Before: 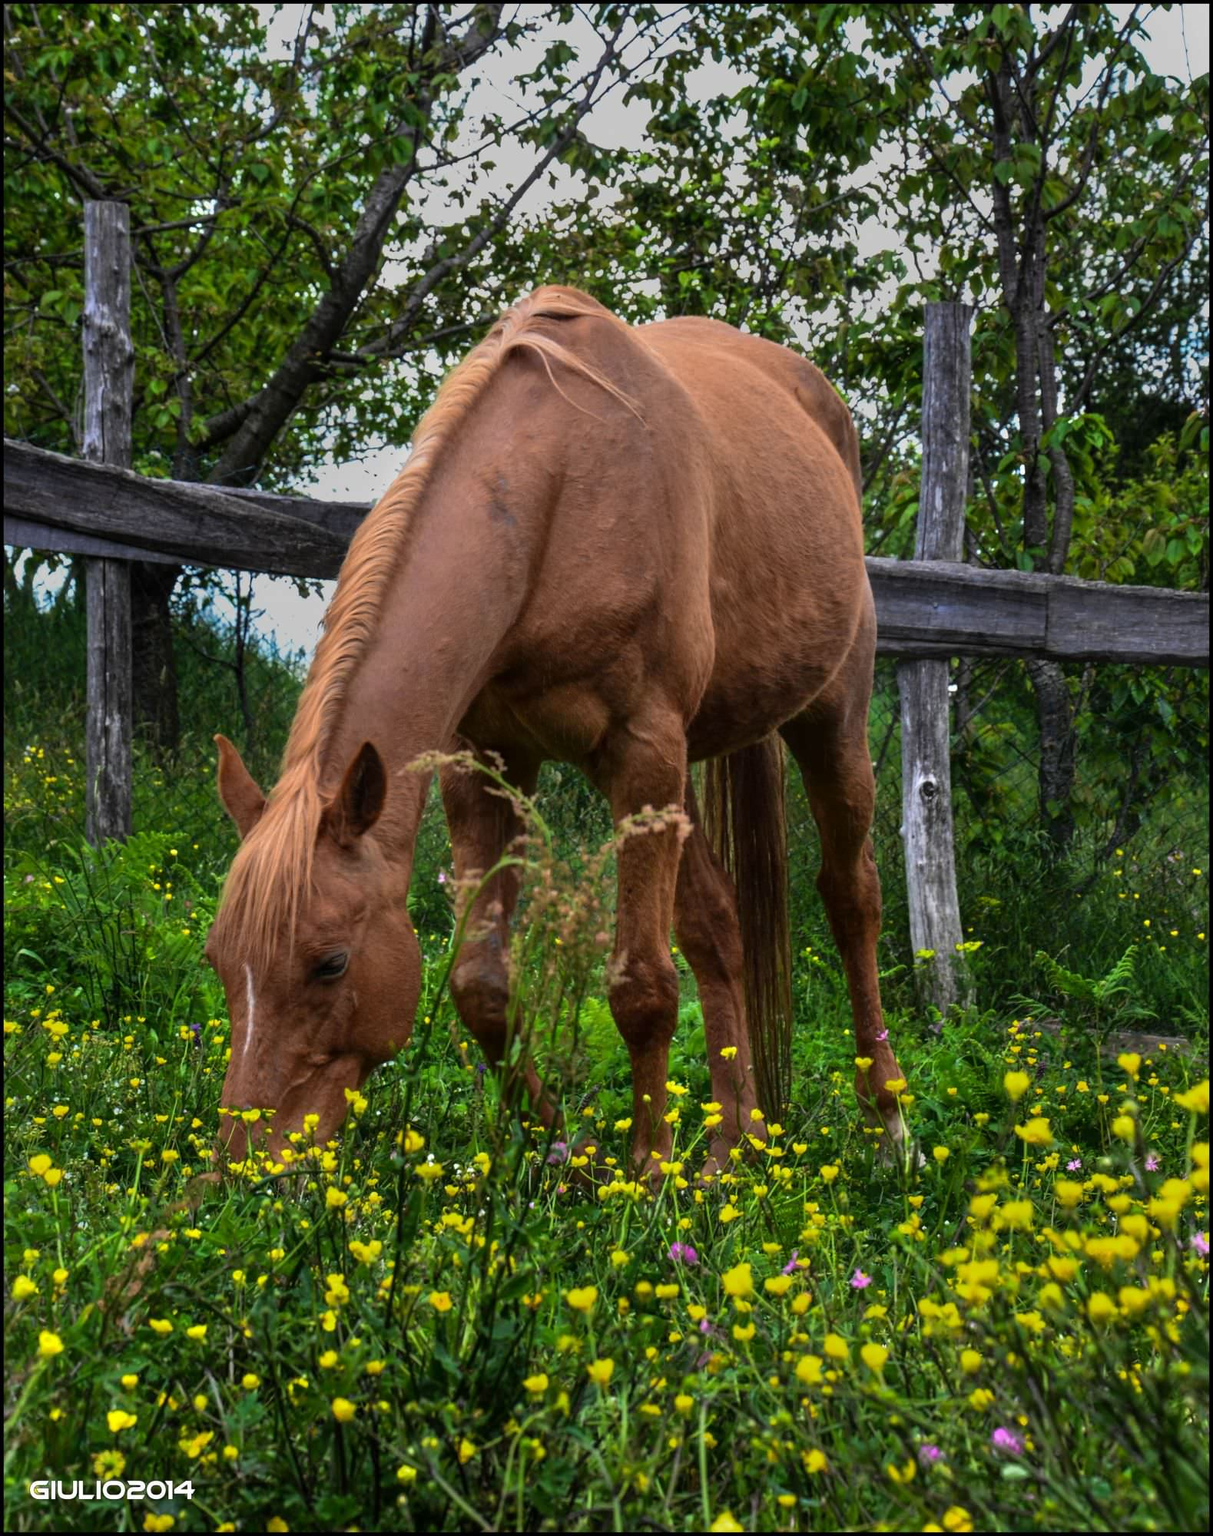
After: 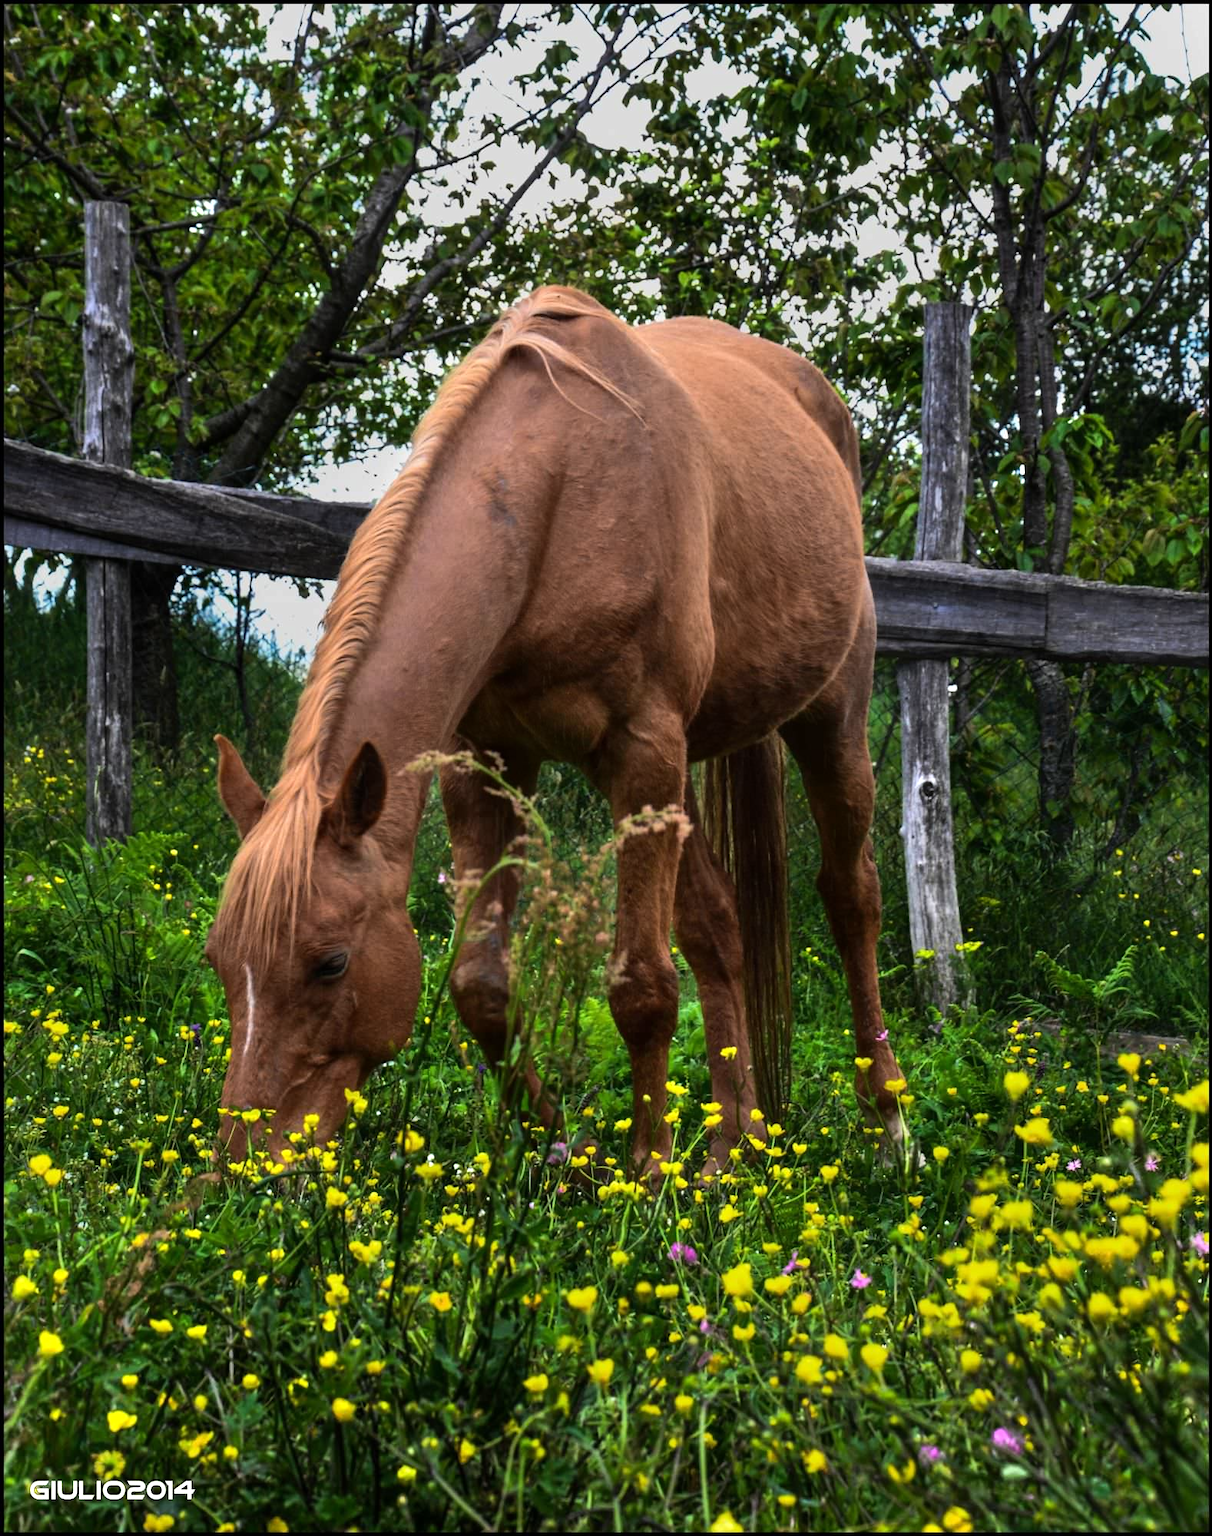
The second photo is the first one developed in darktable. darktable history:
tone equalizer: -8 EV -0.384 EV, -7 EV -0.415 EV, -6 EV -0.319 EV, -5 EV -0.226 EV, -3 EV 0.221 EV, -2 EV 0.335 EV, -1 EV 0.366 EV, +0 EV 0.414 EV, edges refinement/feathering 500, mask exposure compensation -1.57 EV, preserve details no
